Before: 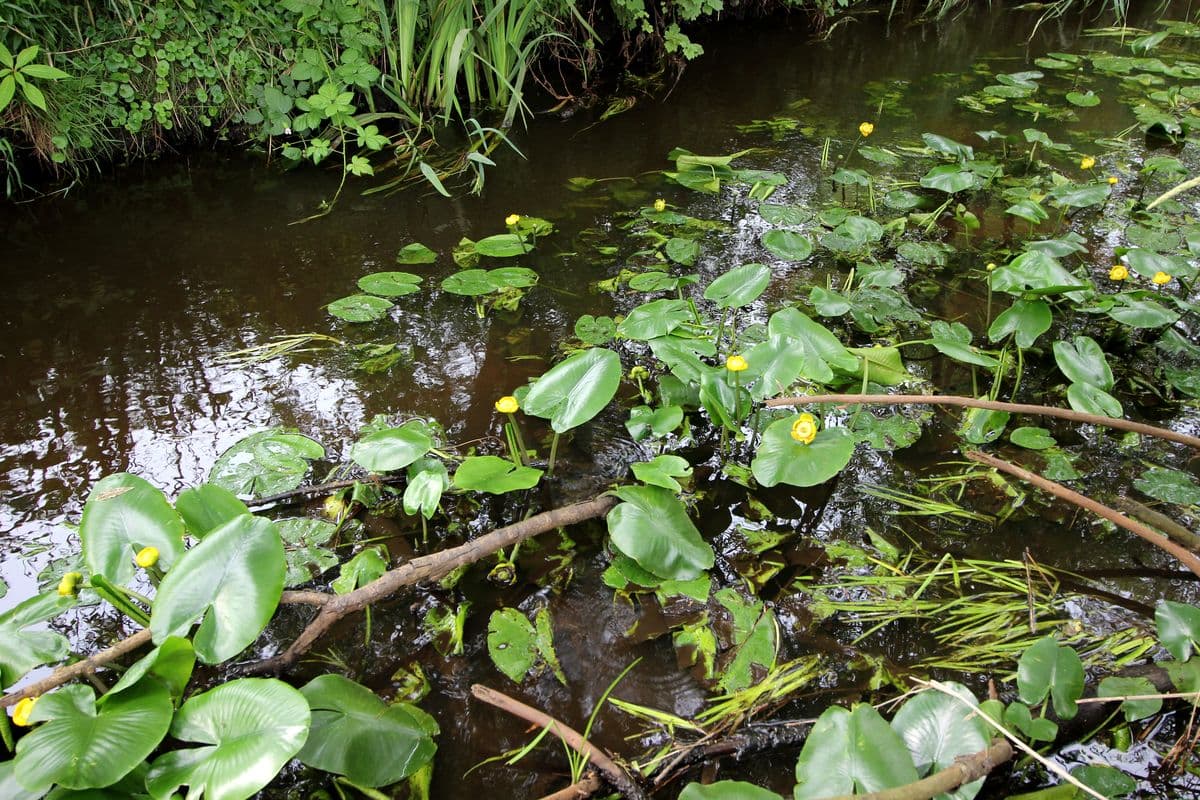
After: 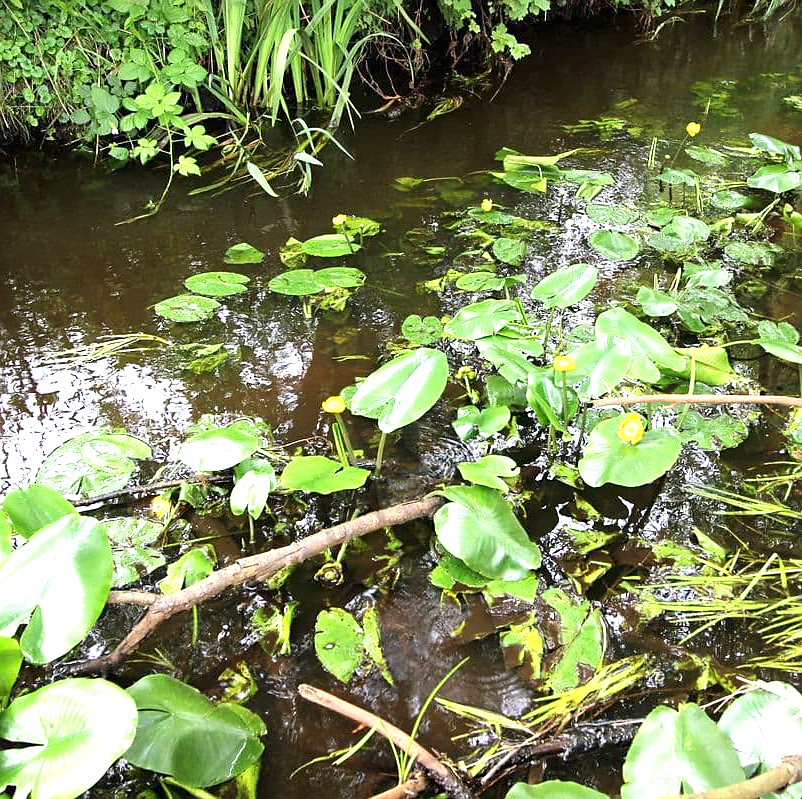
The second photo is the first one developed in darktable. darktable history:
exposure: black level correction 0, exposure 1.095 EV, compensate highlight preservation false
sharpen: radius 1.45, amount 0.396, threshold 1.551
crop and rotate: left 14.454%, right 18.69%
tone equalizer: on, module defaults
